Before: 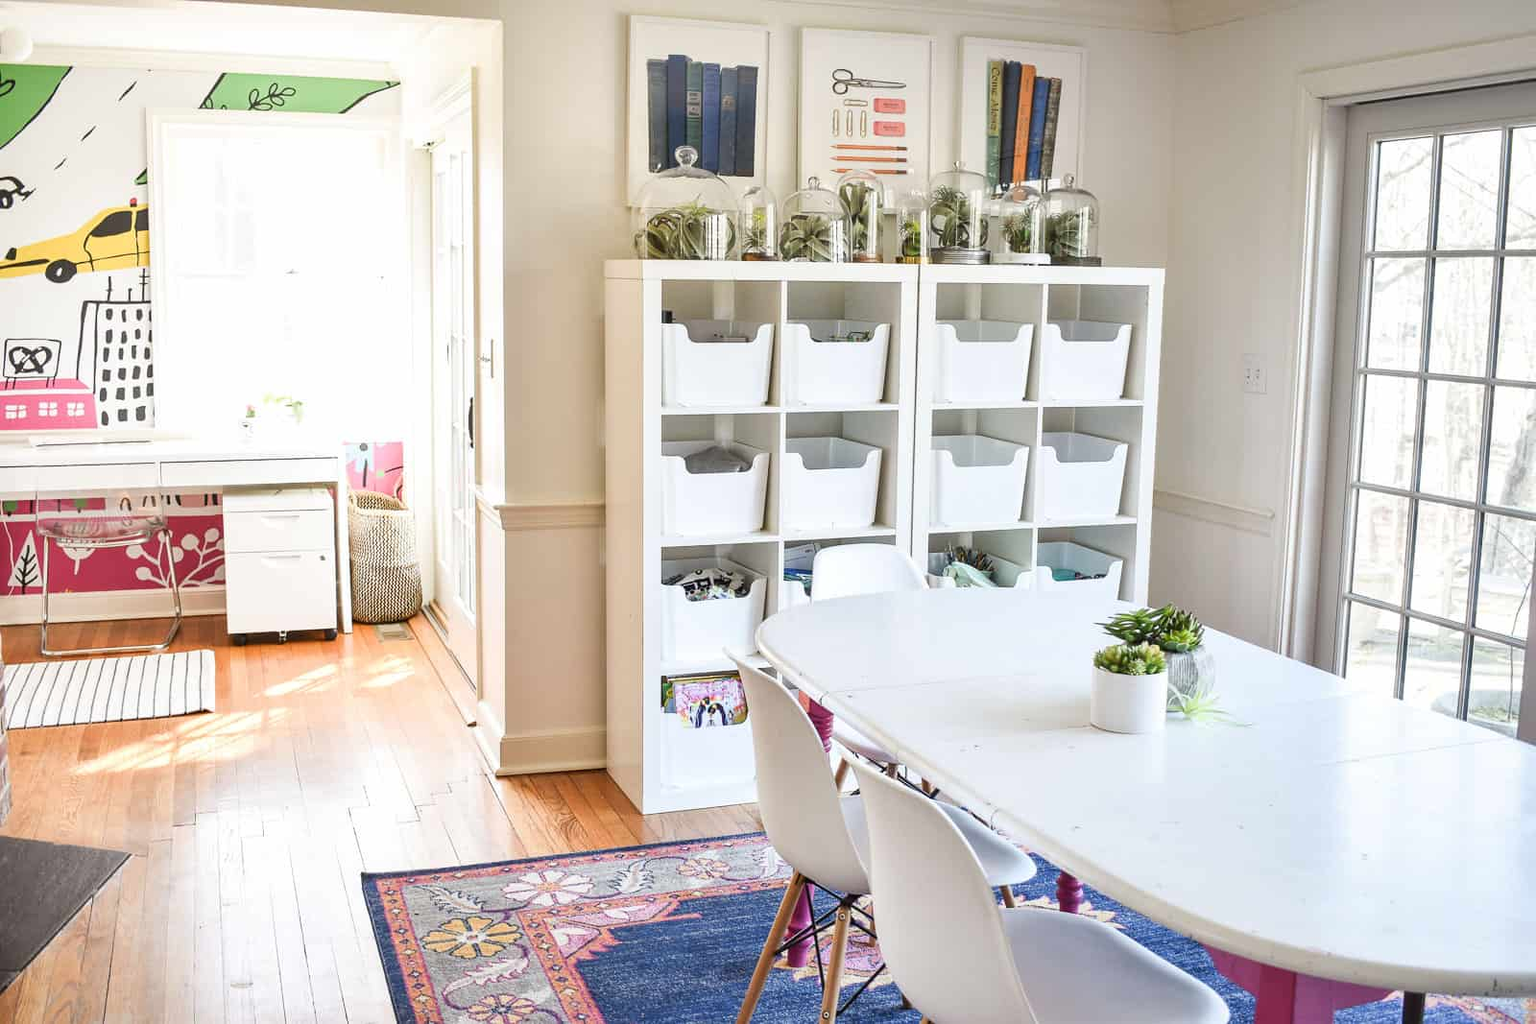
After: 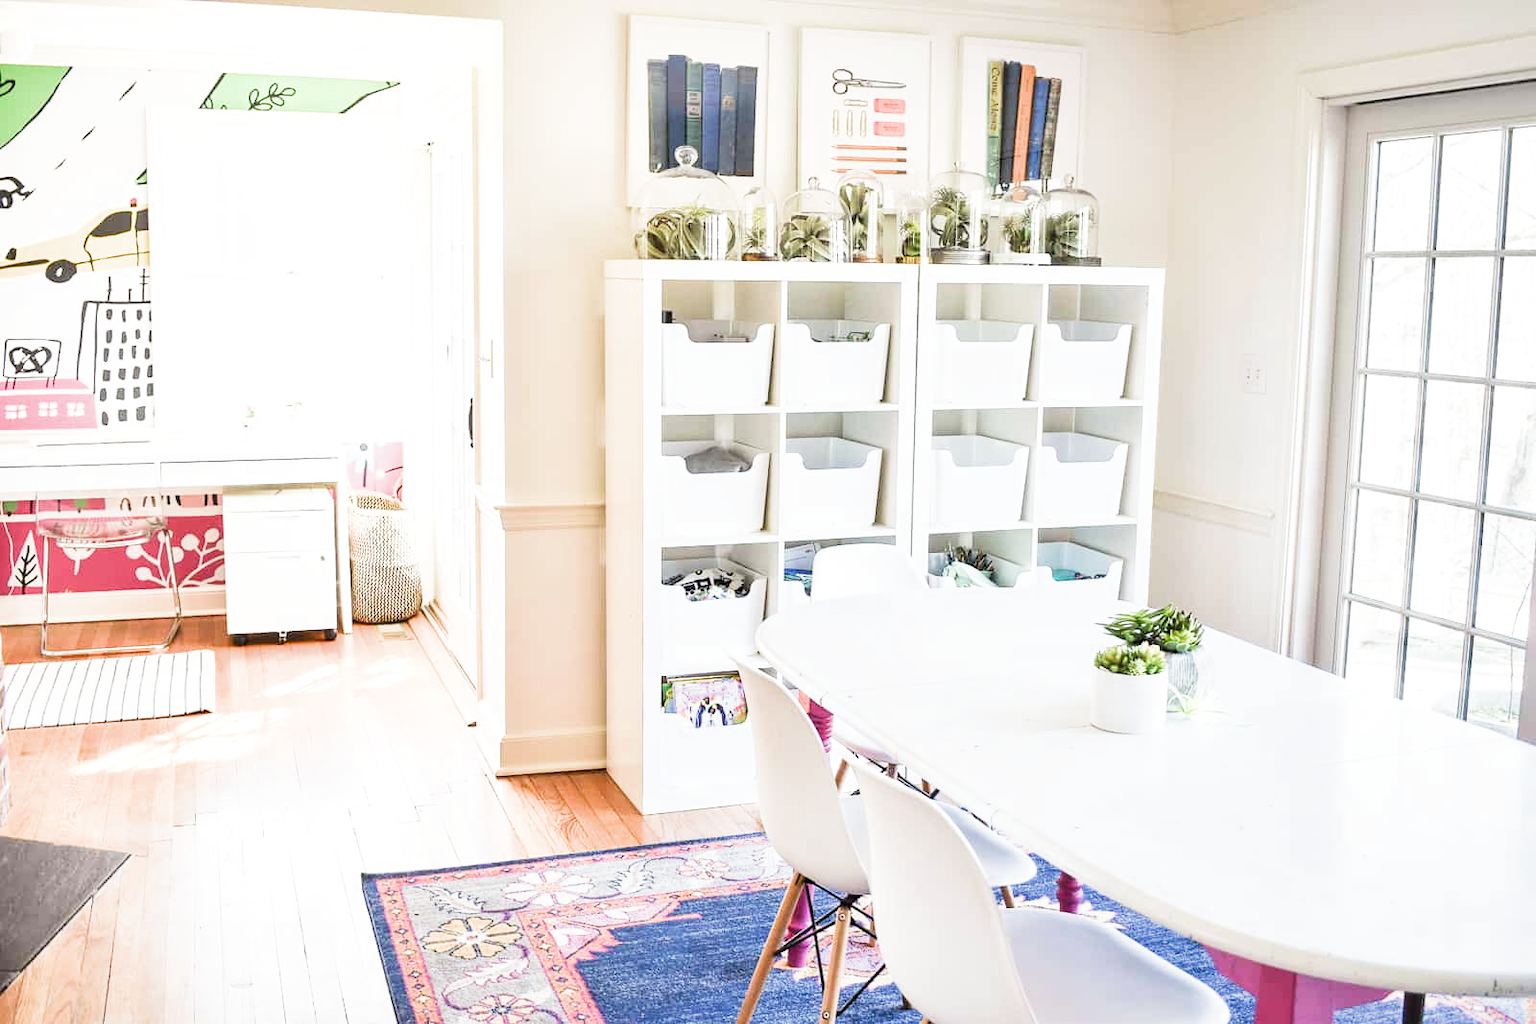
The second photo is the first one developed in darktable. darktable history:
filmic rgb: middle gray luminance 9.23%, black relative exposure -10.55 EV, white relative exposure 3.45 EV, threshold 6 EV, target black luminance 0%, hardness 5.98, latitude 59.69%, contrast 1.087, highlights saturation mix 5%, shadows ↔ highlights balance 29.23%, add noise in highlights 0, color science v3 (2019), use custom middle-gray values true, iterations of high-quality reconstruction 0, contrast in highlights soft, enable highlight reconstruction true
contrast brightness saturation: contrast 0.1, brightness 0.02, saturation 0.02
